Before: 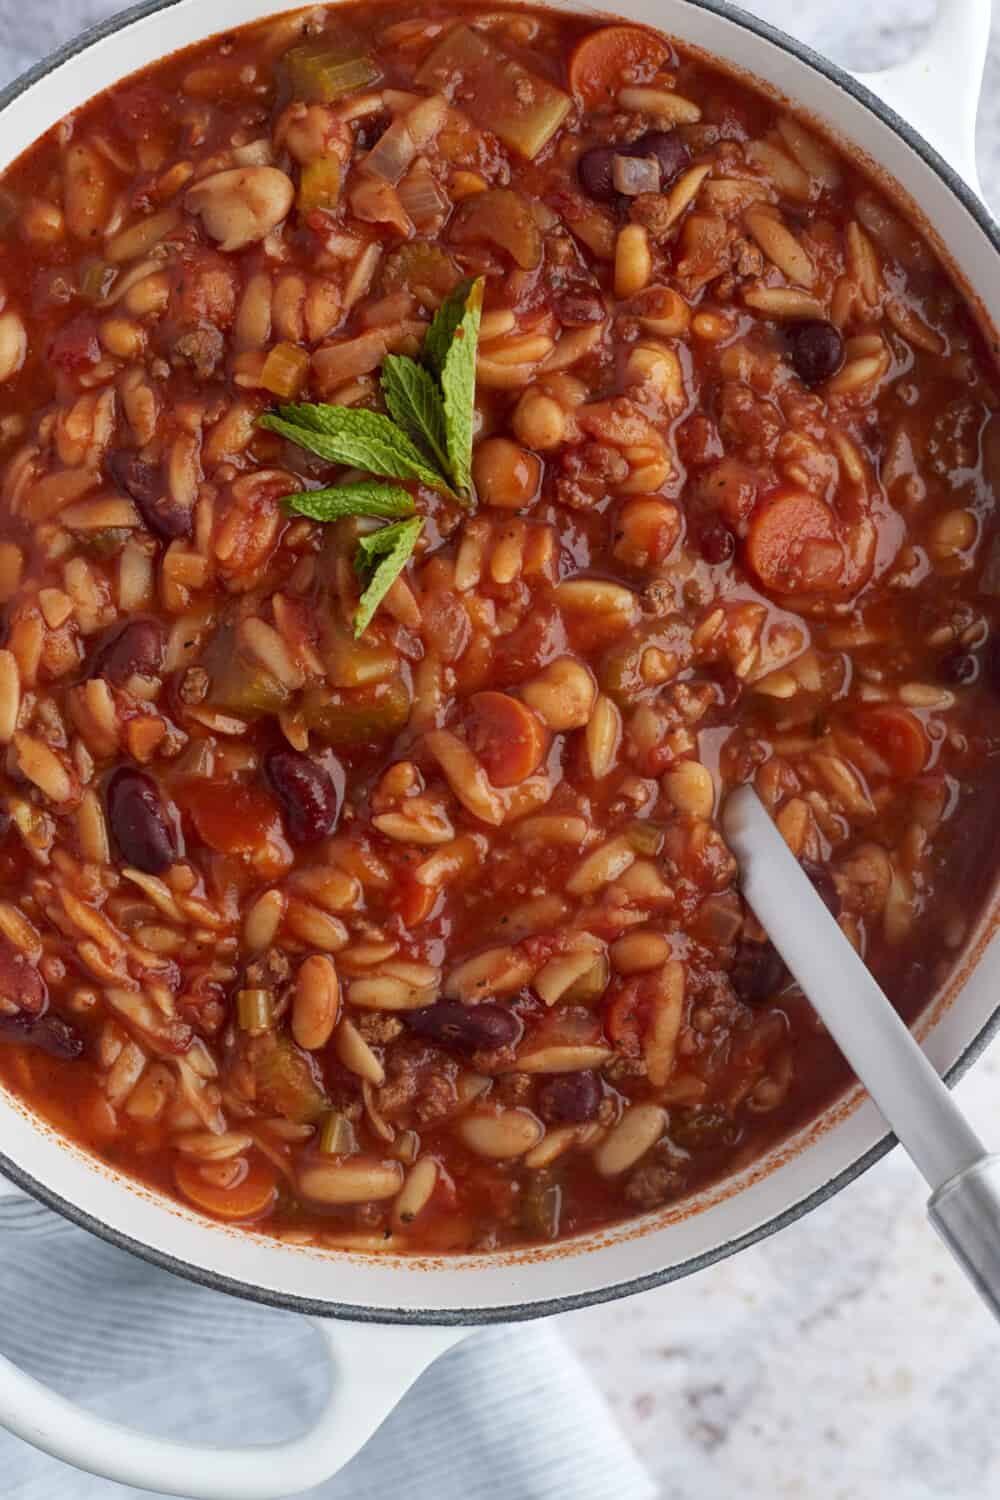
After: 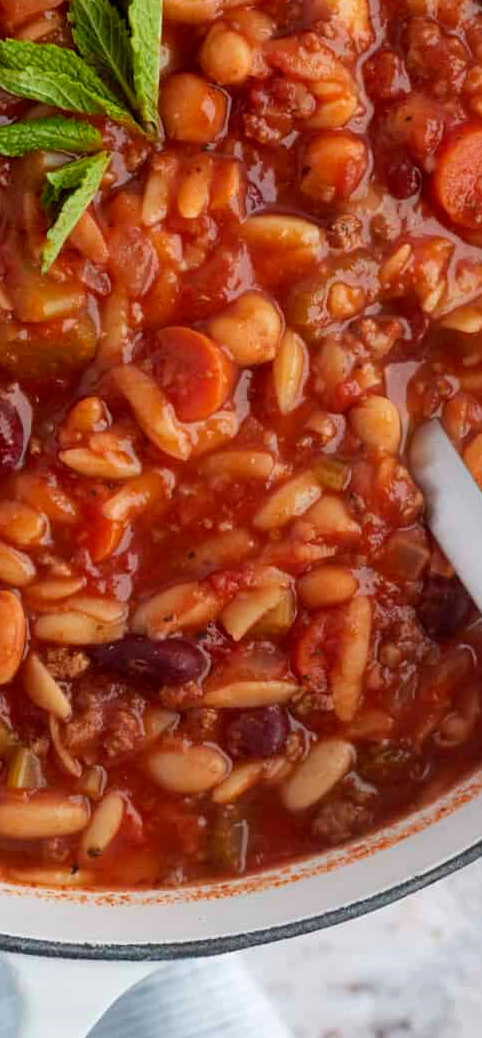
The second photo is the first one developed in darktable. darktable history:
exposure: compensate highlight preservation false
crop: left 31.386%, top 24.356%, right 20.402%, bottom 6.408%
shadows and highlights: shadows 20.9, highlights -35.91, soften with gaussian
